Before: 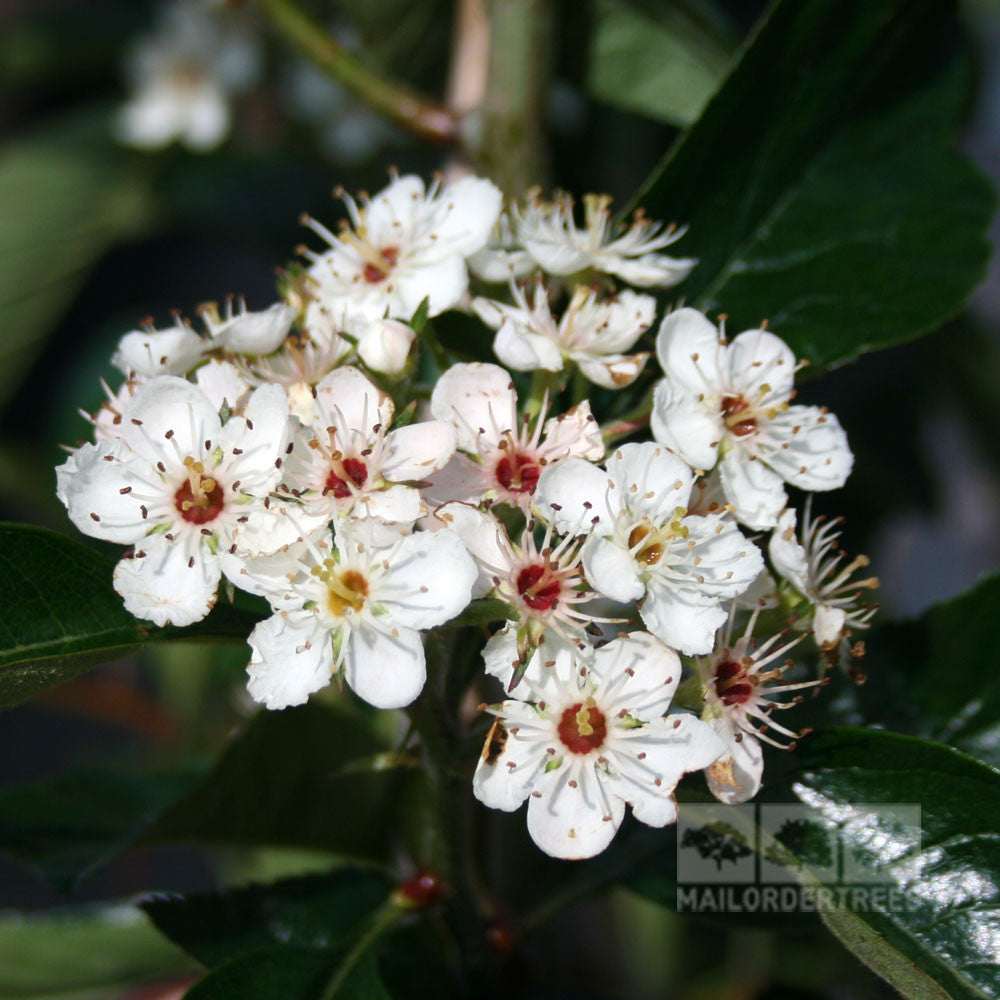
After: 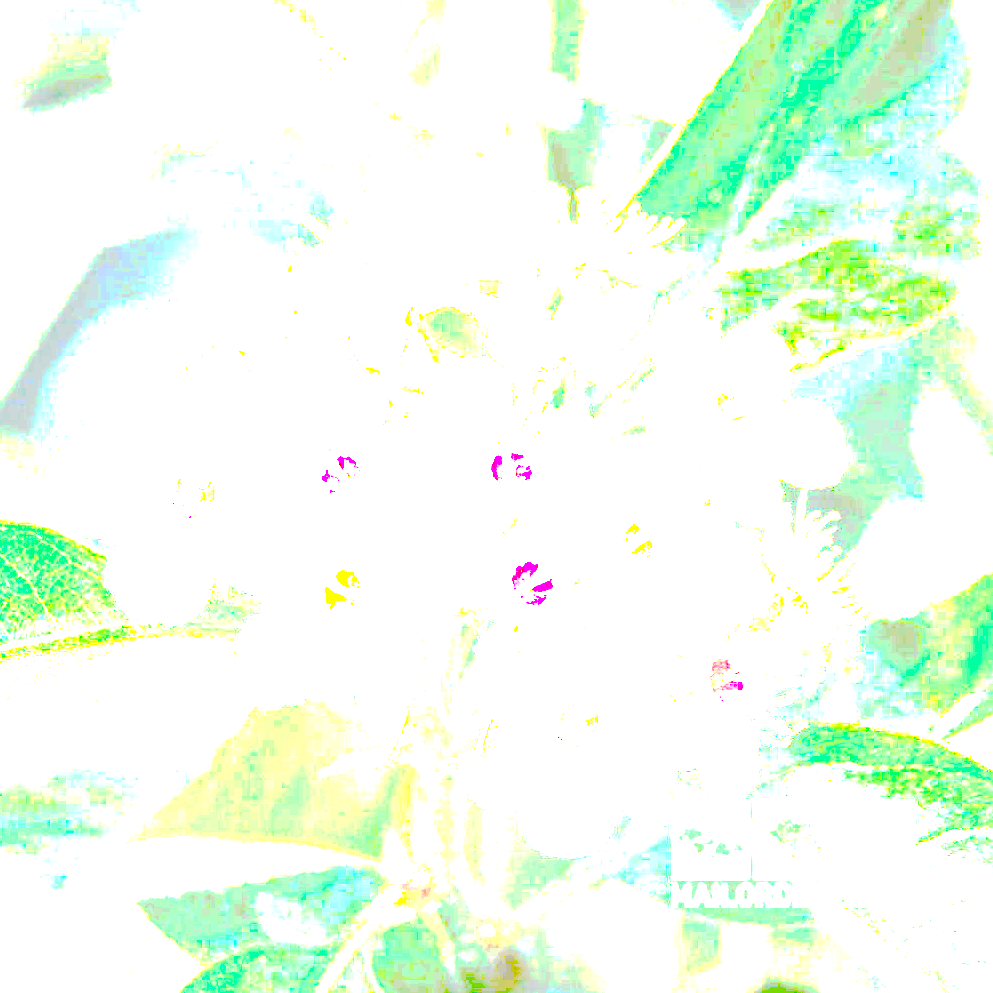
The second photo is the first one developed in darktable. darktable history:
tone curve: curves: ch0 [(0, 0) (0.003, 0.001) (0.011, 0.005) (0.025, 0.009) (0.044, 0.014) (0.069, 0.019) (0.1, 0.028) (0.136, 0.039) (0.177, 0.073) (0.224, 0.134) (0.277, 0.218) (0.335, 0.343) (0.399, 0.488) (0.468, 0.608) (0.543, 0.699) (0.623, 0.773) (0.709, 0.819) (0.801, 0.852) (0.898, 0.874) (1, 1)], preserve colors none
crop and rotate: left 0.66%, top 0.41%, bottom 0.239%
exposure: exposure 7.946 EV, compensate highlight preservation false
